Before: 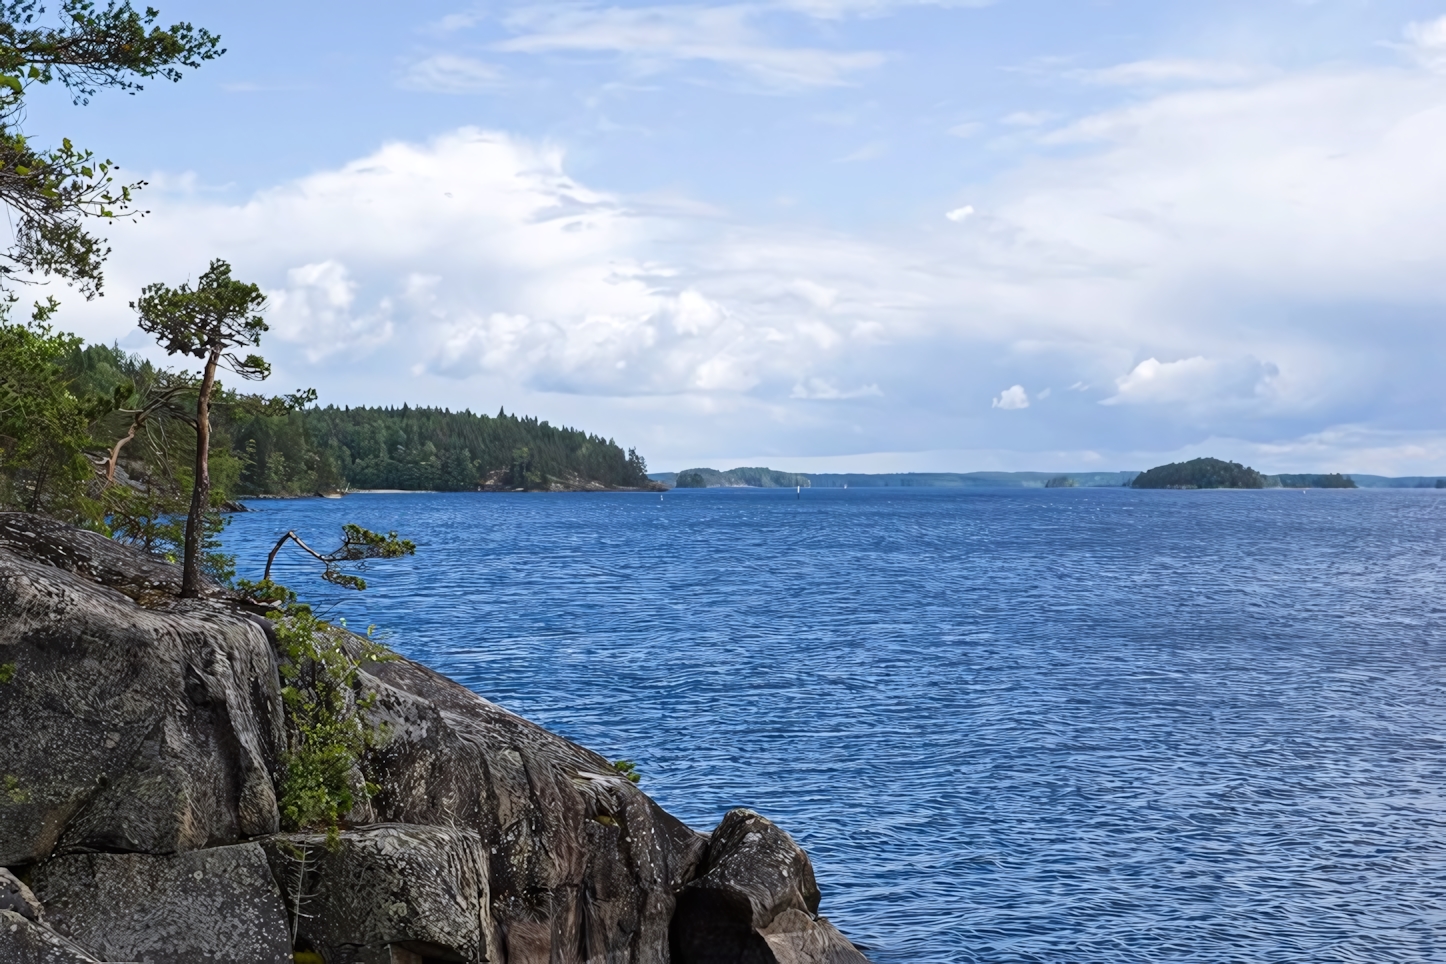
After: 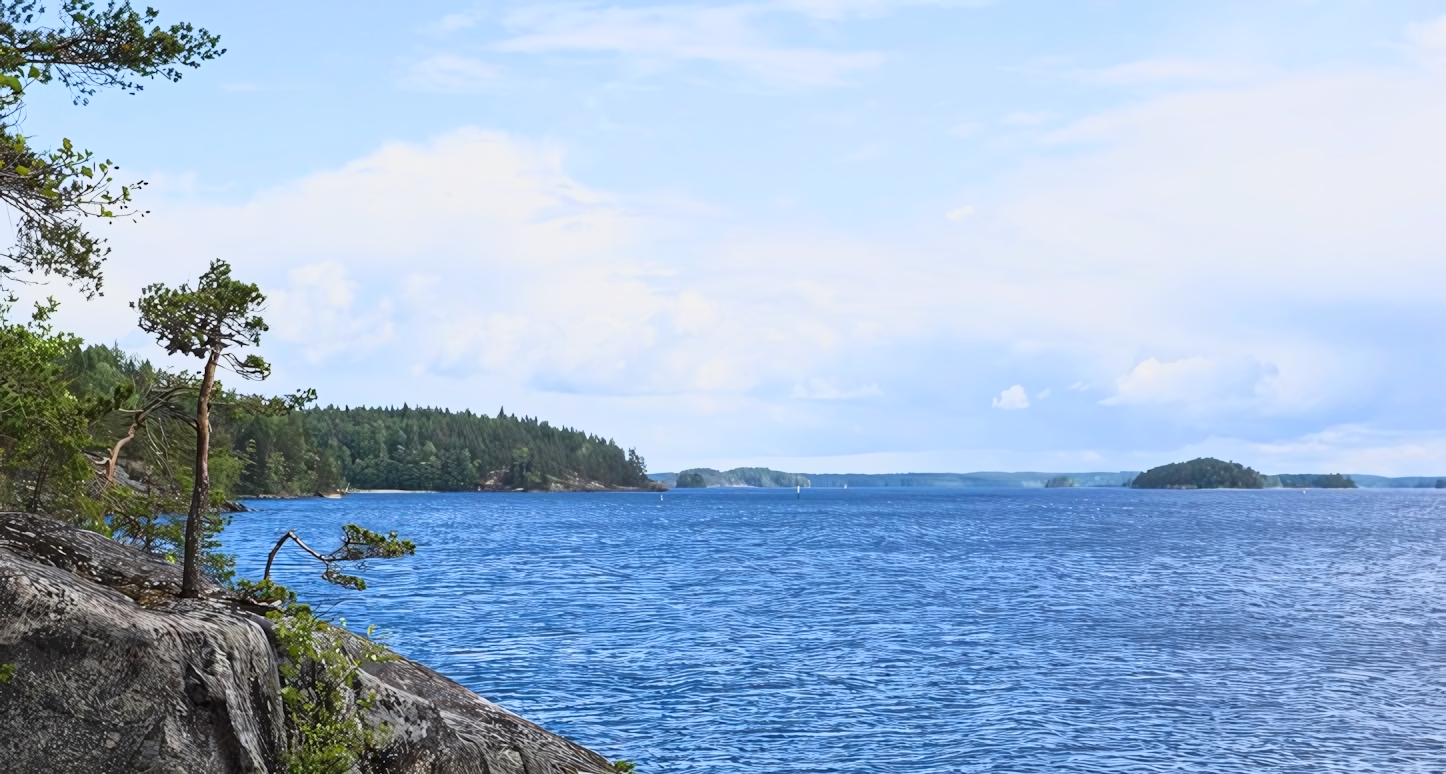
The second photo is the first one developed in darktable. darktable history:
base curve: curves: ch0 [(0, 0) (0.088, 0.125) (0.176, 0.251) (0.354, 0.501) (0.613, 0.749) (1, 0.877)]
crop: bottom 19.616%
